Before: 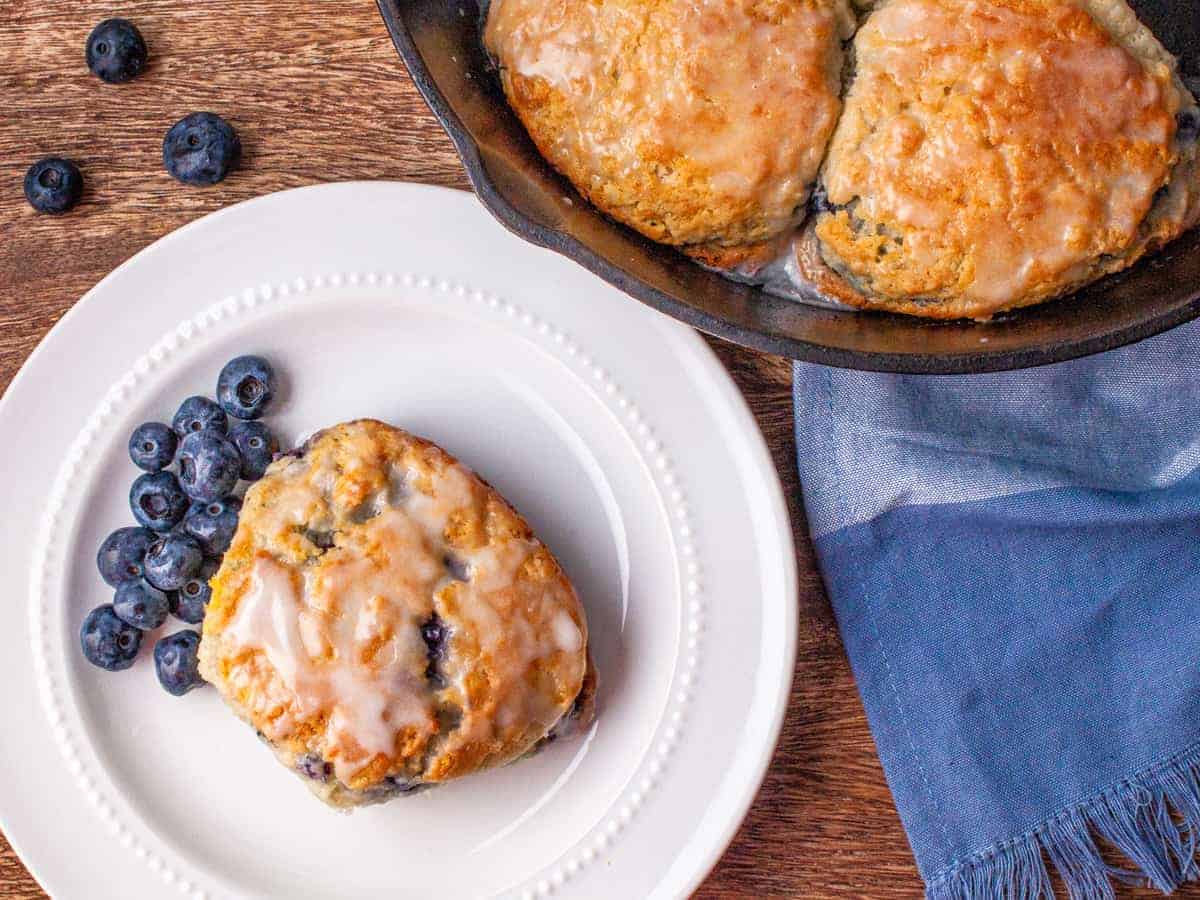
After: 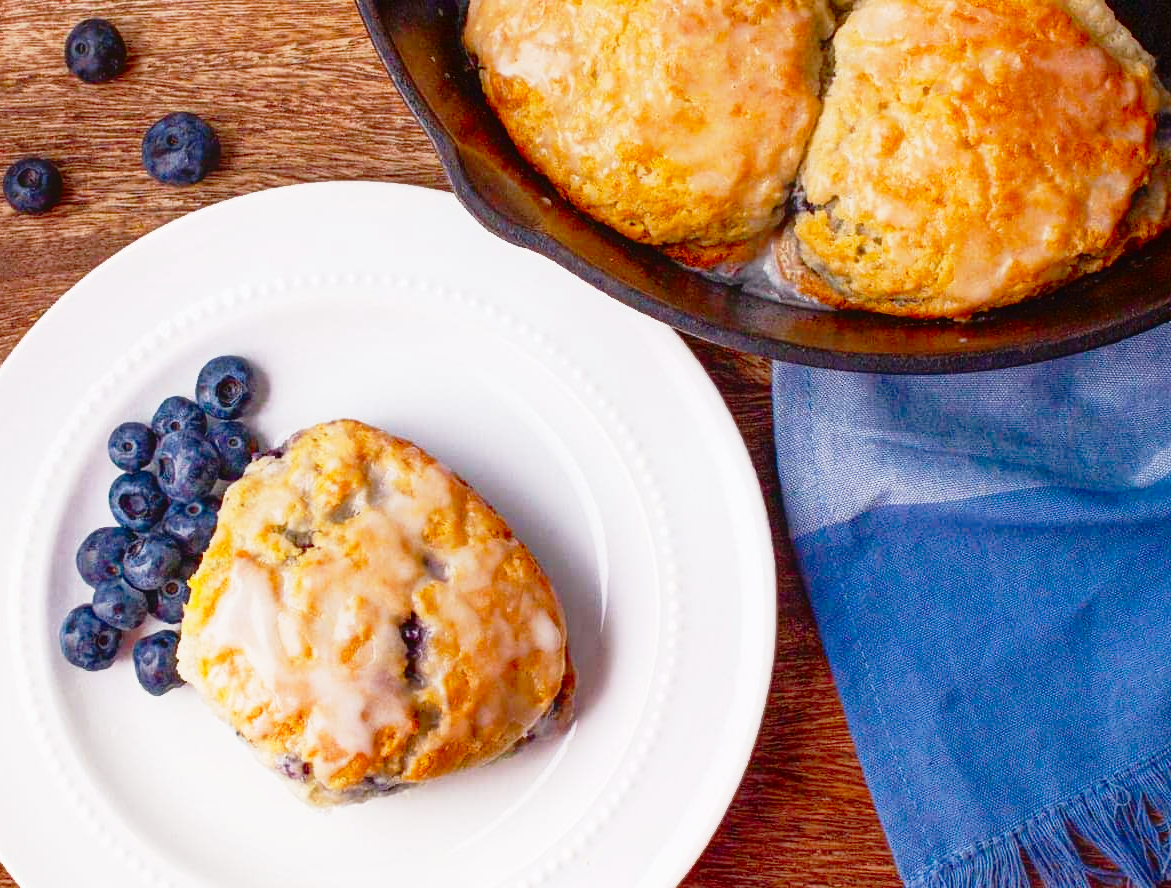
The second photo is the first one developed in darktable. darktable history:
base curve: curves: ch0 [(0, 0) (0.028, 0.03) (0.121, 0.232) (0.46, 0.748) (0.859, 0.968) (1, 1)], preserve colors none
contrast brightness saturation: brightness -0.25, saturation 0.2
crop and rotate: left 1.774%, right 0.633%, bottom 1.28%
contrast equalizer: octaves 7, y [[0.6 ×6], [0.55 ×6], [0 ×6], [0 ×6], [0 ×6]], mix -1
